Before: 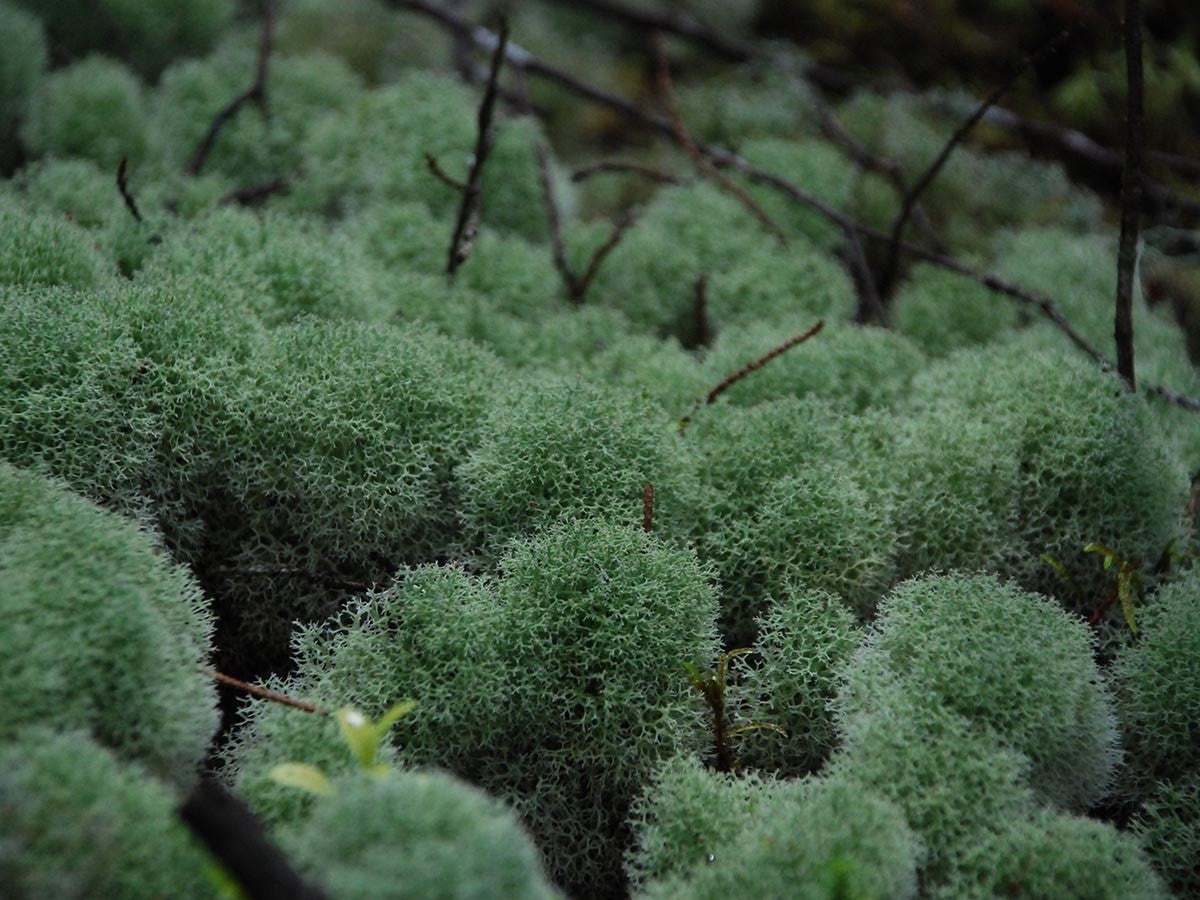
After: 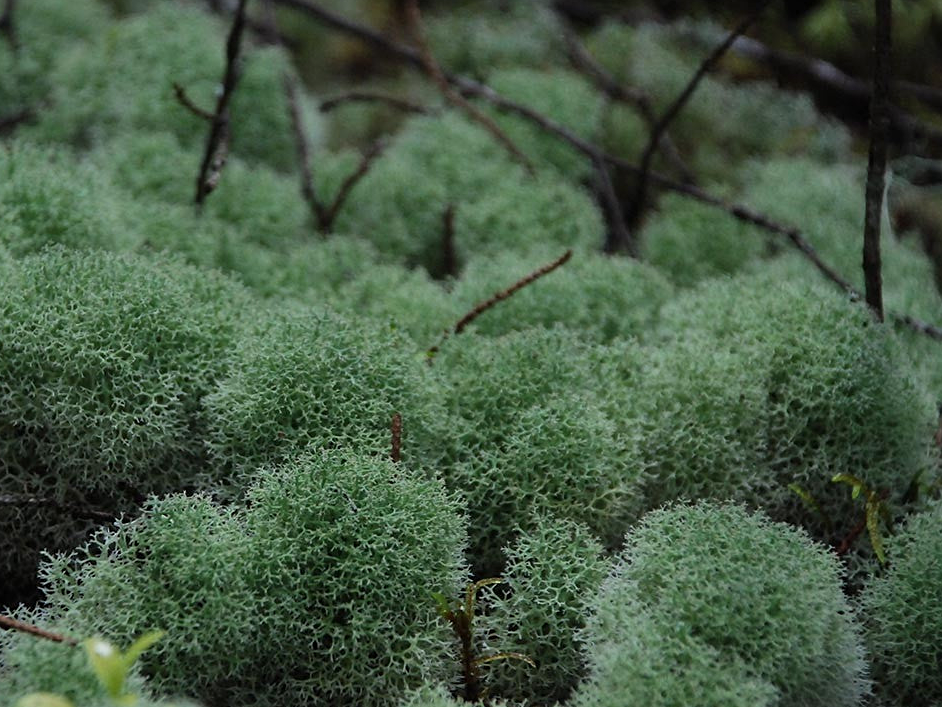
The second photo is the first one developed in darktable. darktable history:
shadows and highlights: radius 125.63, shadows 30.53, highlights -30.92, low approximation 0.01, soften with gaussian
sharpen: amount 0.209
crop and rotate: left 21.061%, top 7.818%, right 0.378%, bottom 13.603%
